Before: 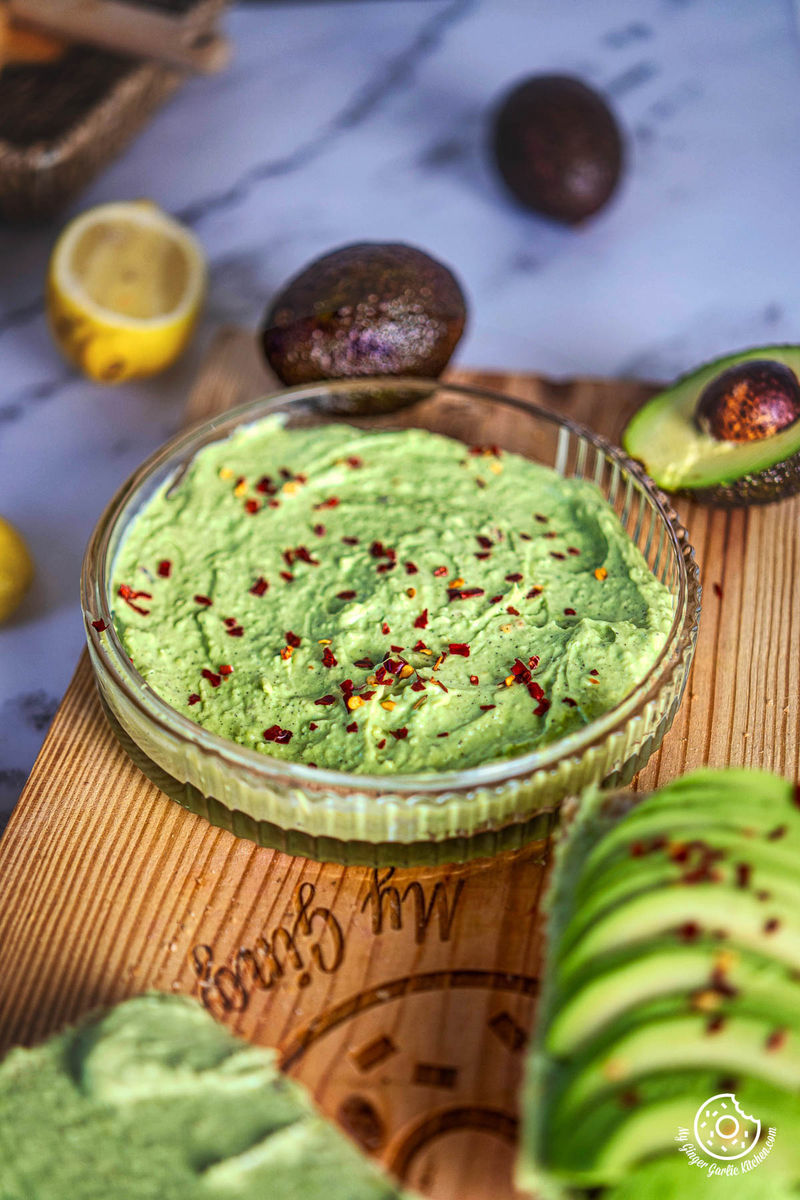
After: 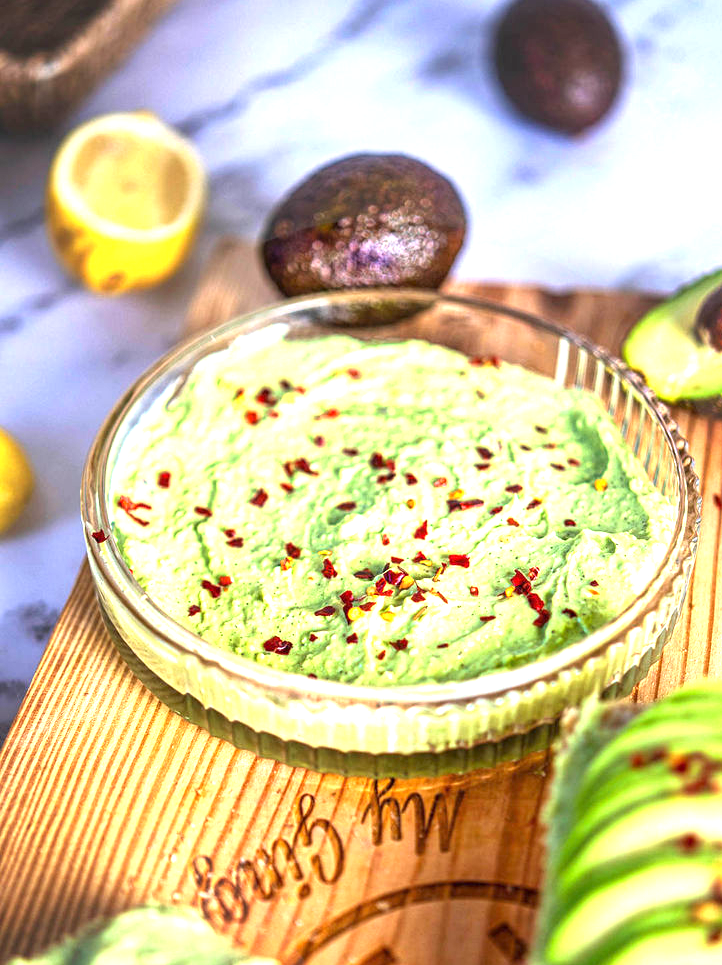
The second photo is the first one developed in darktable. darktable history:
crop: top 7.458%, right 9.683%, bottom 12.095%
exposure: exposure 1.511 EV, compensate highlight preservation false
